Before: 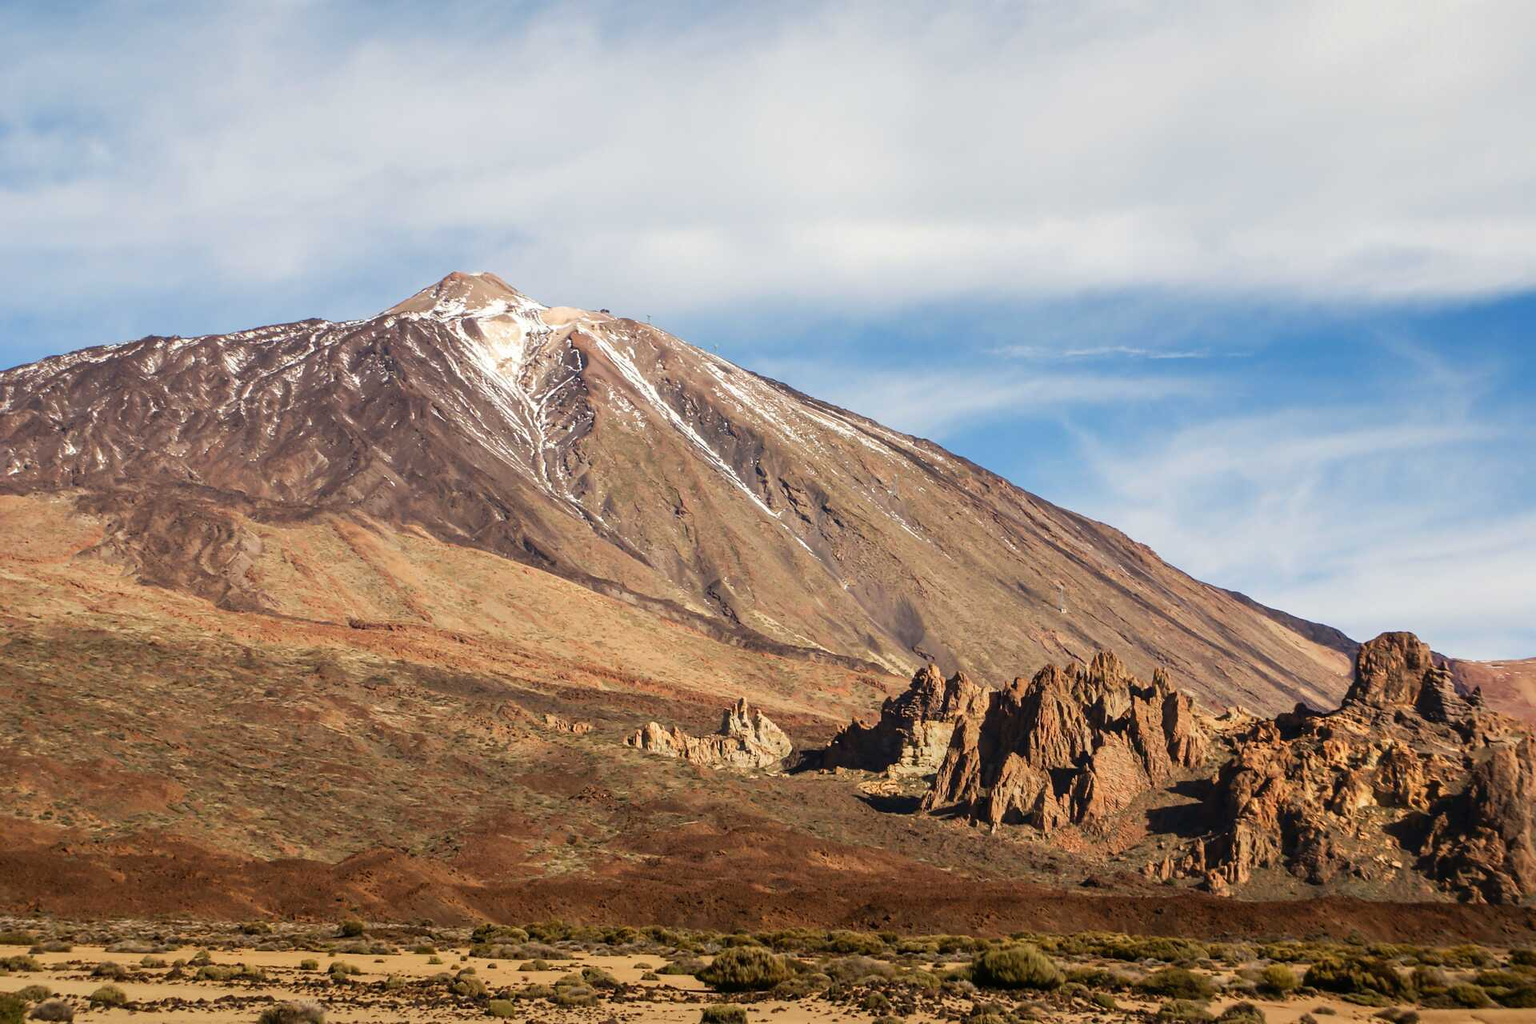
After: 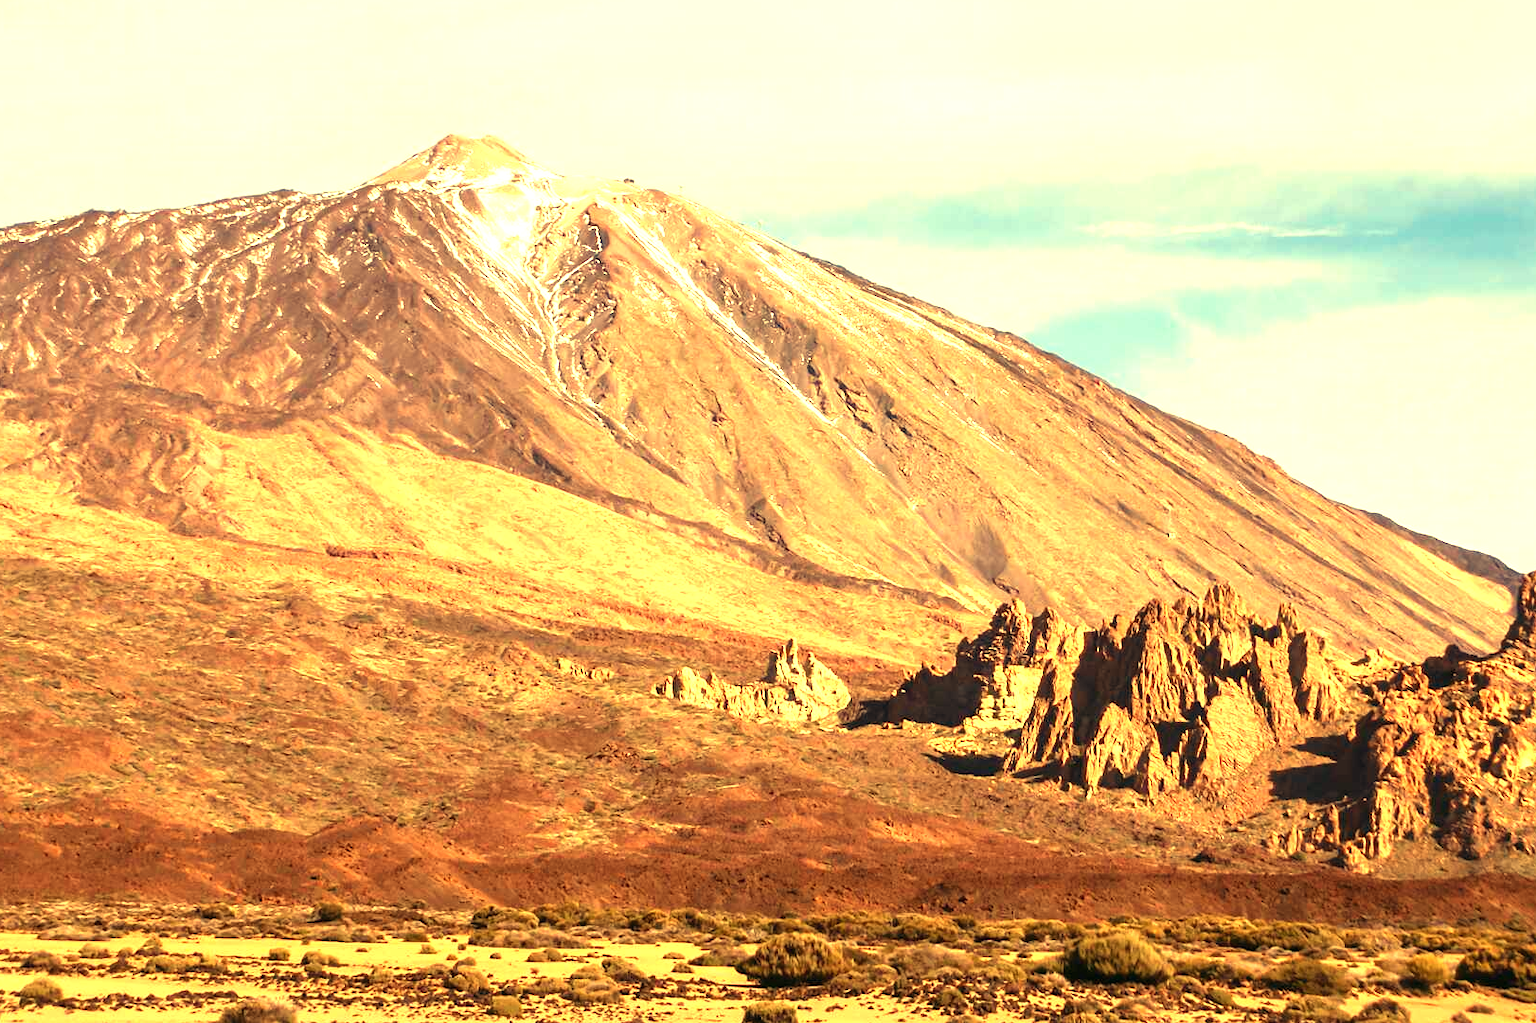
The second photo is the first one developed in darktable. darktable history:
crop and rotate: left 4.842%, top 15.51%, right 10.668%
exposure: black level correction 0, exposure 1 EV, compensate highlight preservation false
color balance: mode lift, gamma, gain (sRGB), lift [0.997, 0.979, 1.021, 1.011], gamma [1, 1.084, 0.916, 0.998], gain [1, 0.87, 1.13, 1.101], contrast 4.55%, contrast fulcrum 38.24%, output saturation 104.09%
white balance: red 1.467, blue 0.684
base curve: curves: ch0 [(0, 0) (0.472, 0.455) (1, 1)], preserve colors none
